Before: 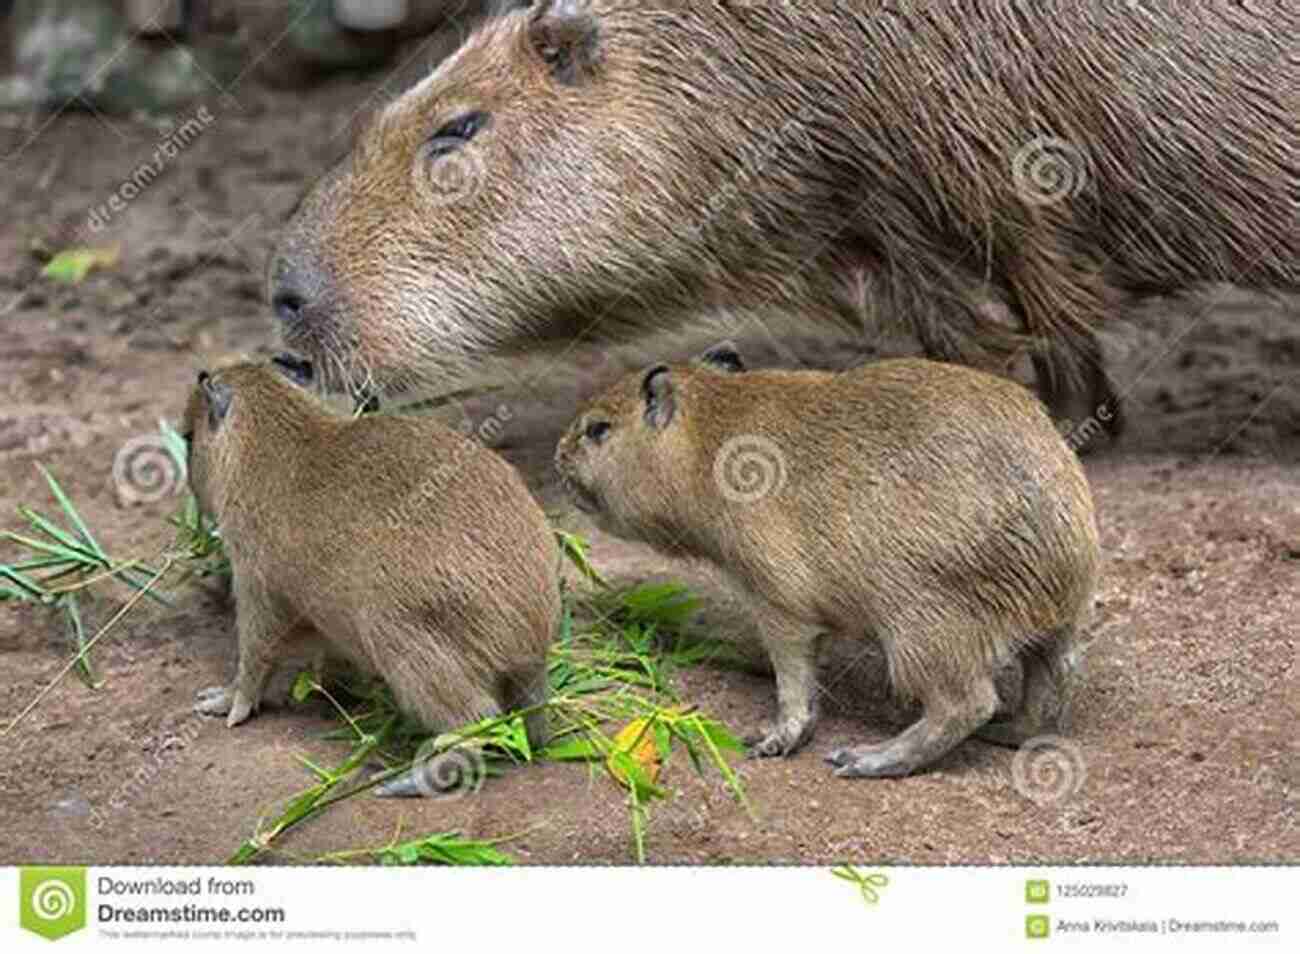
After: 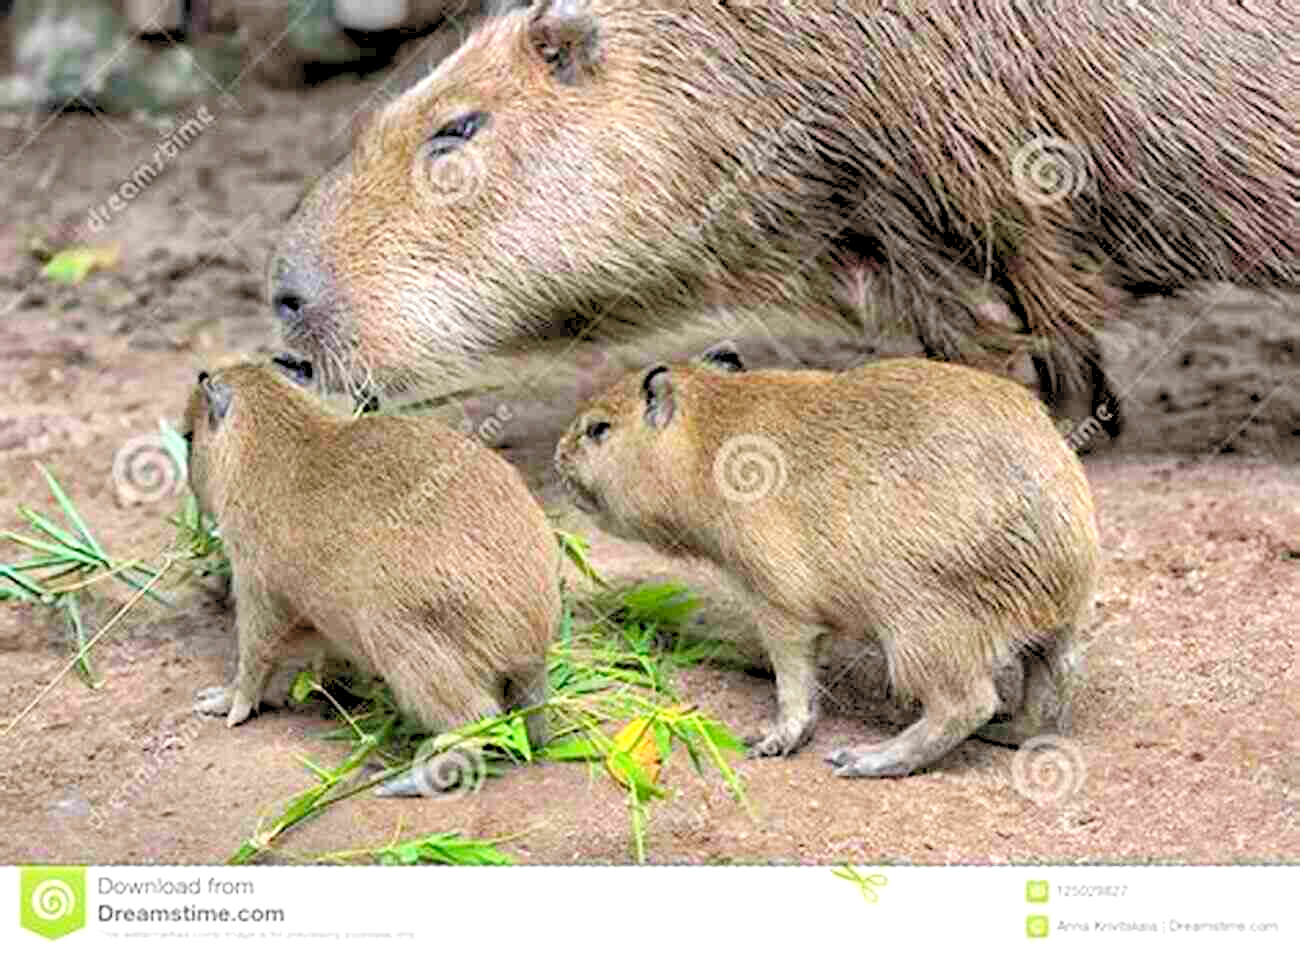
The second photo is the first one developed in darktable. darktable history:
tone equalizer: -8 EV -0.417 EV, -7 EV -0.389 EV, -6 EV -0.333 EV, -5 EV -0.222 EV, -3 EV 0.222 EV, -2 EV 0.333 EV, -1 EV 0.389 EV, +0 EV 0.417 EV, edges refinement/feathering 500, mask exposure compensation -1.57 EV, preserve details no
levels: levels [0.072, 0.414, 0.976]
